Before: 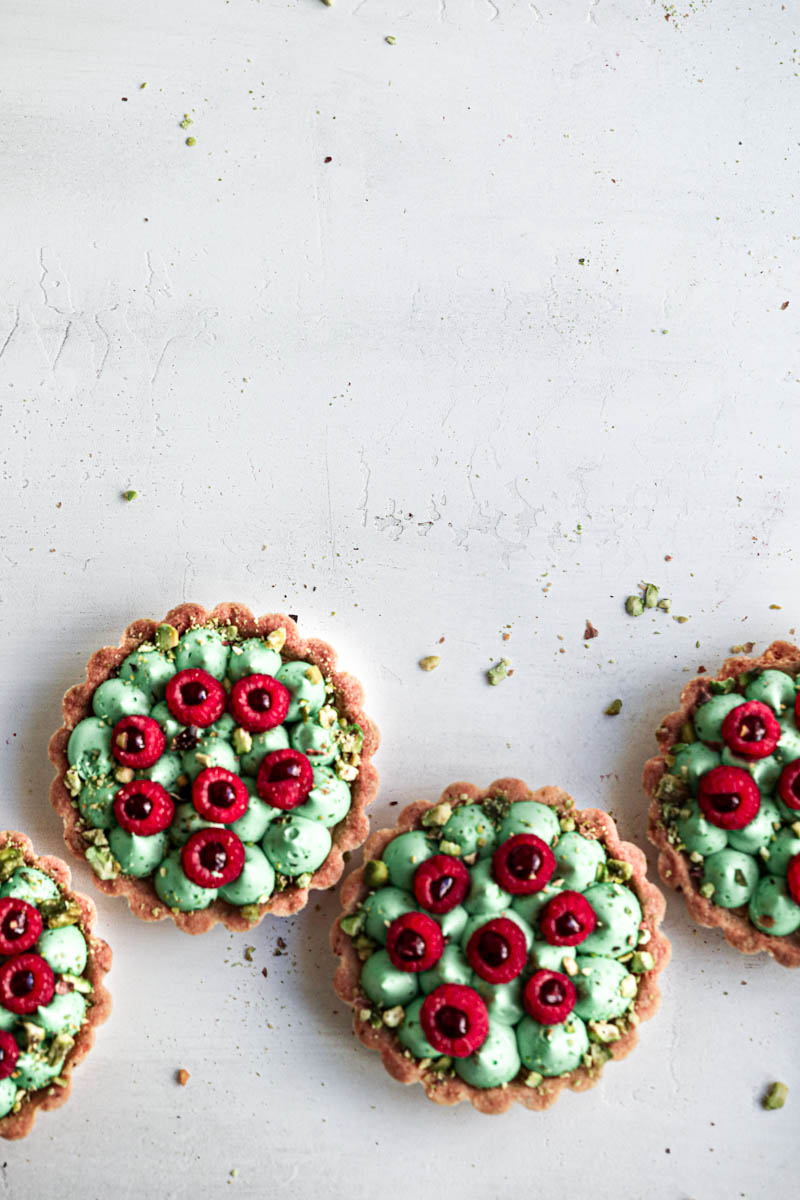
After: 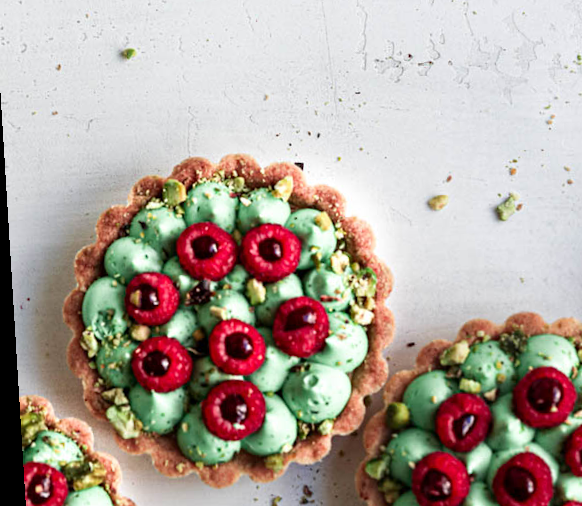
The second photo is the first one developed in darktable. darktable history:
rotate and perspective: rotation -3.52°, crop left 0.036, crop right 0.964, crop top 0.081, crop bottom 0.919
crop: top 36.498%, right 27.964%, bottom 14.995%
